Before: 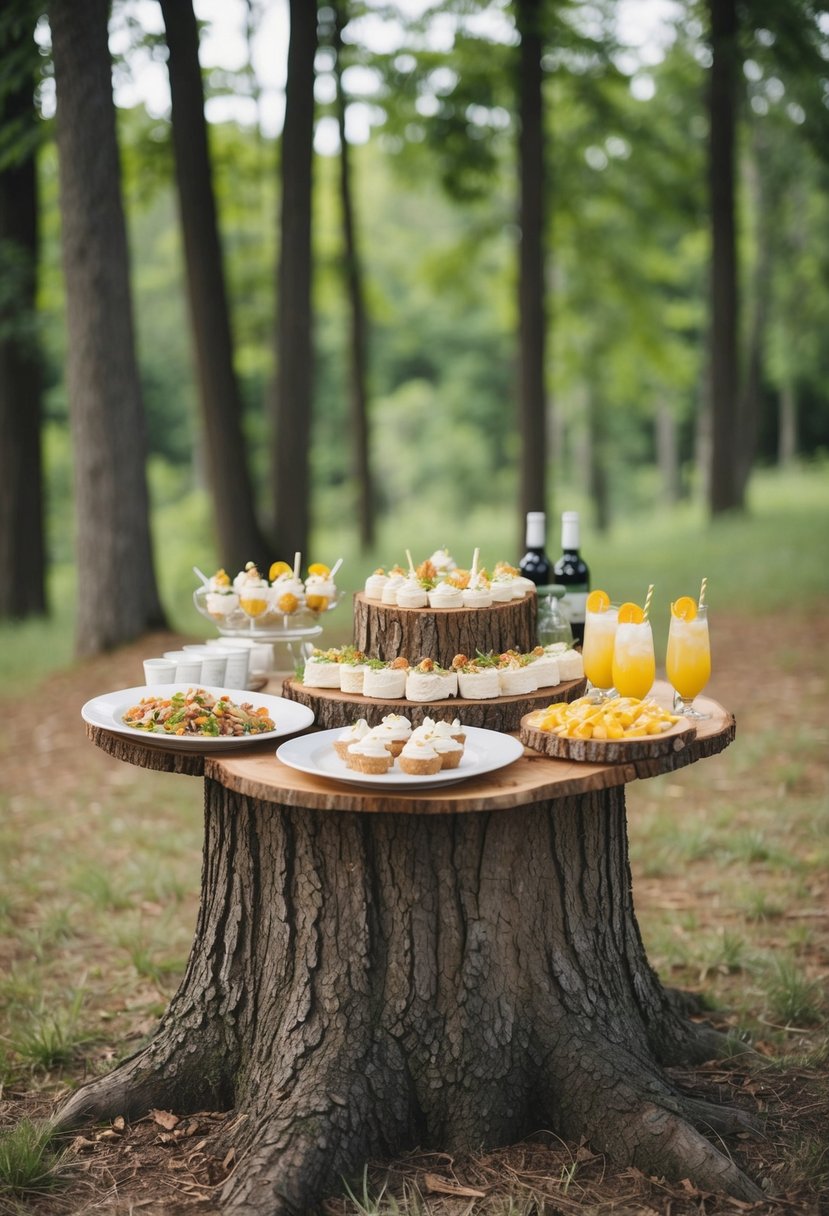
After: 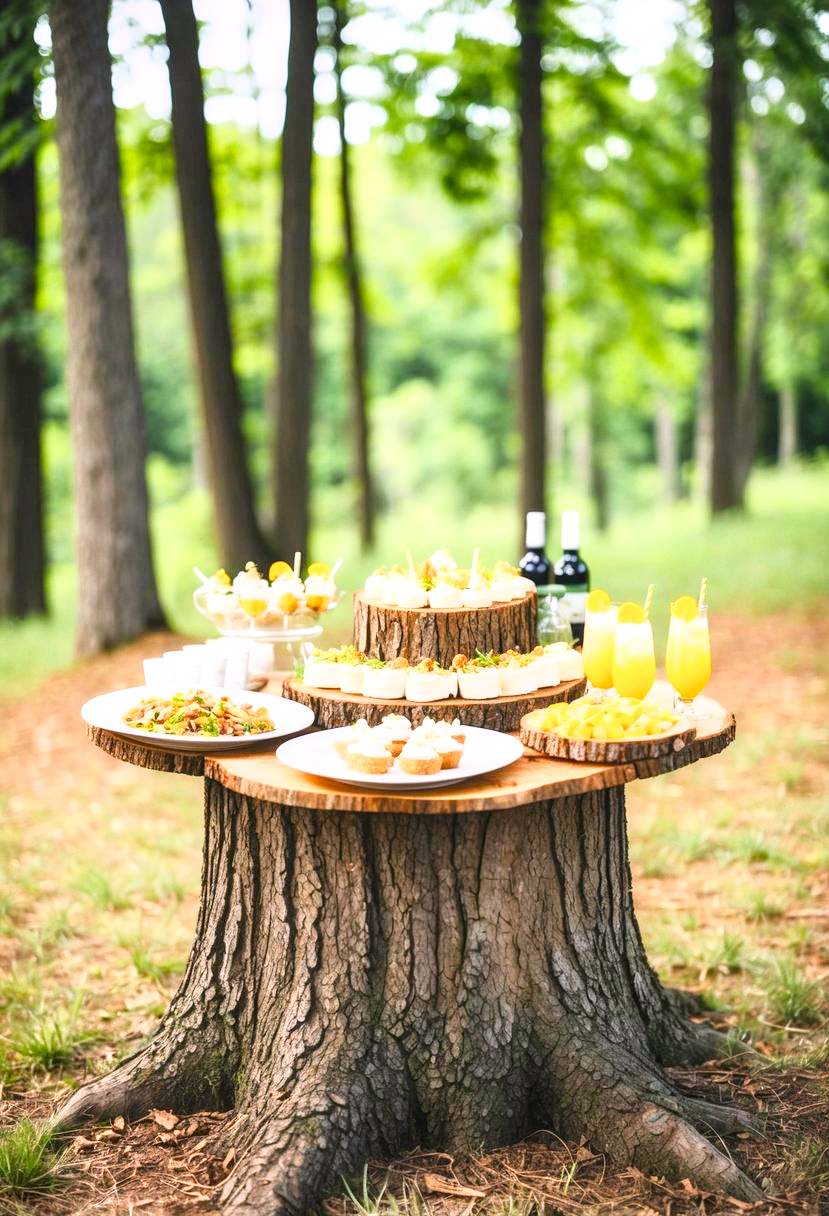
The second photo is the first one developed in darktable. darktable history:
local contrast: on, module defaults
exposure: exposure 0.377 EV, compensate highlight preservation false
base curve: curves: ch0 [(0, 0) (0.005, 0.002) (0.15, 0.3) (0.4, 0.7) (0.75, 0.95) (1, 1)]
color correction: highlights a* 3.51, highlights b* 1.79, saturation 1.16
color balance rgb: highlights gain › luminance 16.975%, highlights gain › chroma 2.886%, highlights gain › hue 258.71°, perceptual saturation grading › global saturation 0.844%, perceptual saturation grading › highlights -32.024%, perceptual saturation grading › mid-tones 5.992%, perceptual saturation grading › shadows 18.242%, global vibrance 44.414%
